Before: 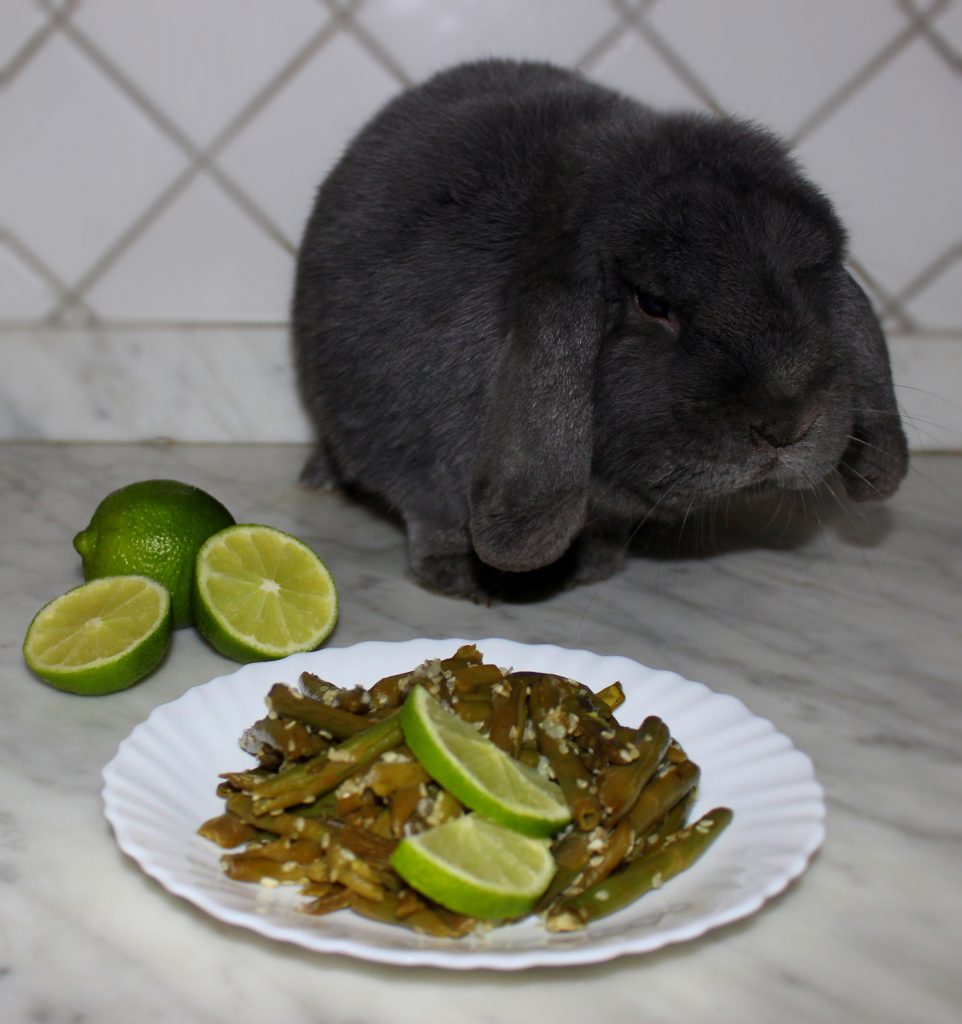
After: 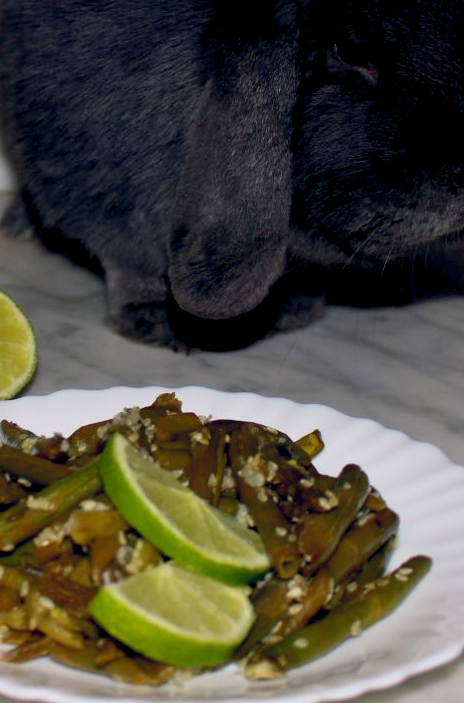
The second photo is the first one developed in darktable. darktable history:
color balance rgb: shadows lift › hue 87.51°, highlights gain › chroma 1.62%, highlights gain › hue 55.1°, global offset › chroma 0.1%, global offset › hue 253.66°, linear chroma grading › global chroma 0.5%
crop: left 31.379%, top 24.658%, right 20.326%, bottom 6.628%
exposure: black level correction 0.01, exposure 0.011 EV, compensate highlight preservation false
